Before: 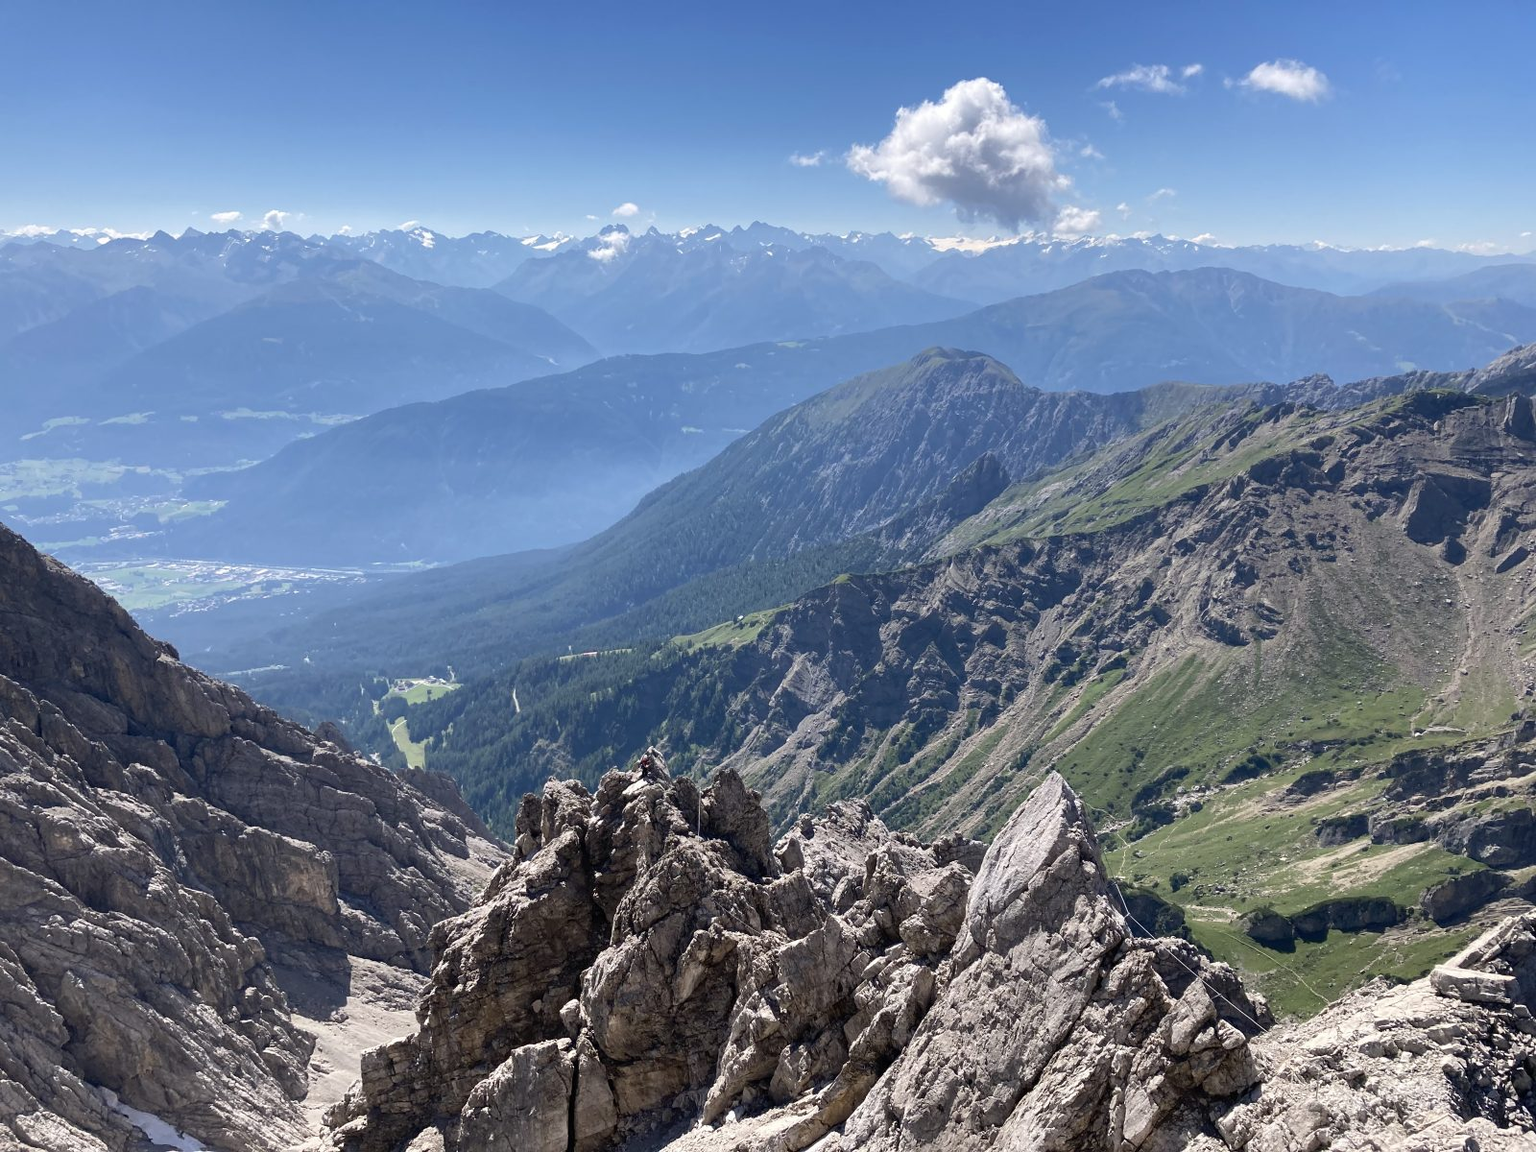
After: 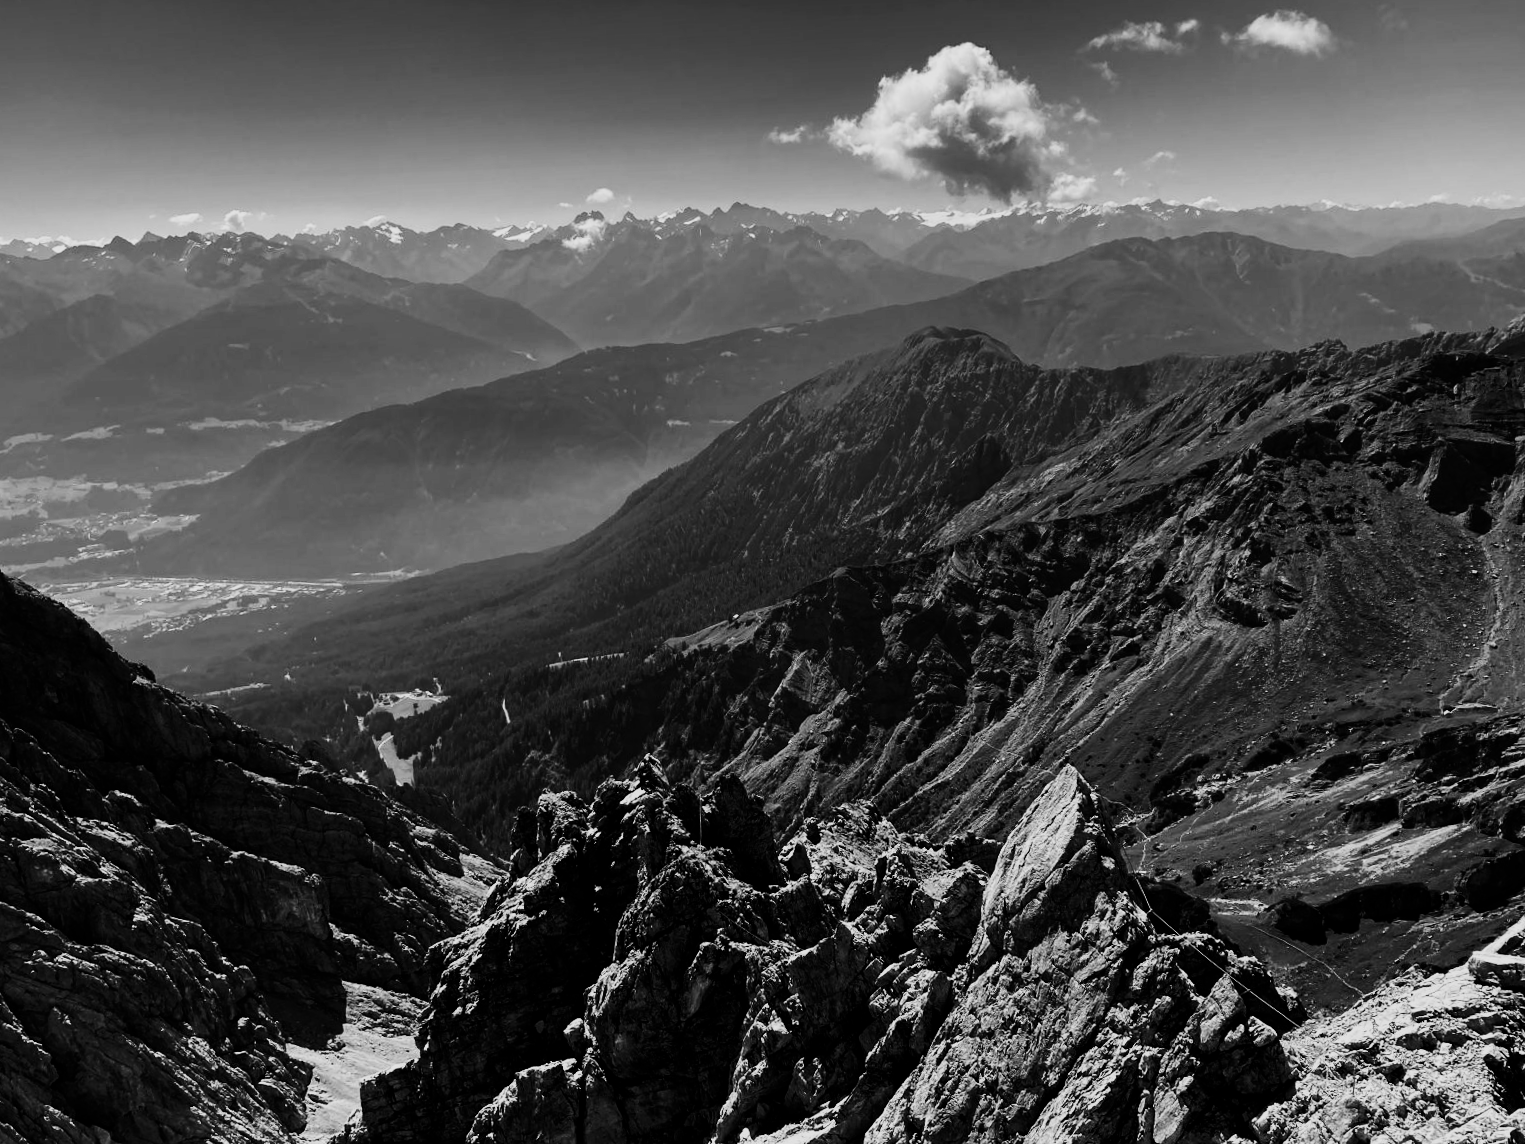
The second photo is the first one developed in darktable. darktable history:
sigmoid: contrast 1.93, skew 0.29, preserve hue 0%
contrast brightness saturation: contrast -0.03, brightness -0.59, saturation -1
rotate and perspective: rotation -2.12°, lens shift (vertical) 0.009, lens shift (horizontal) -0.008, automatic cropping original format, crop left 0.036, crop right 0.964, crop top 0.05, crop bottom 0.959
